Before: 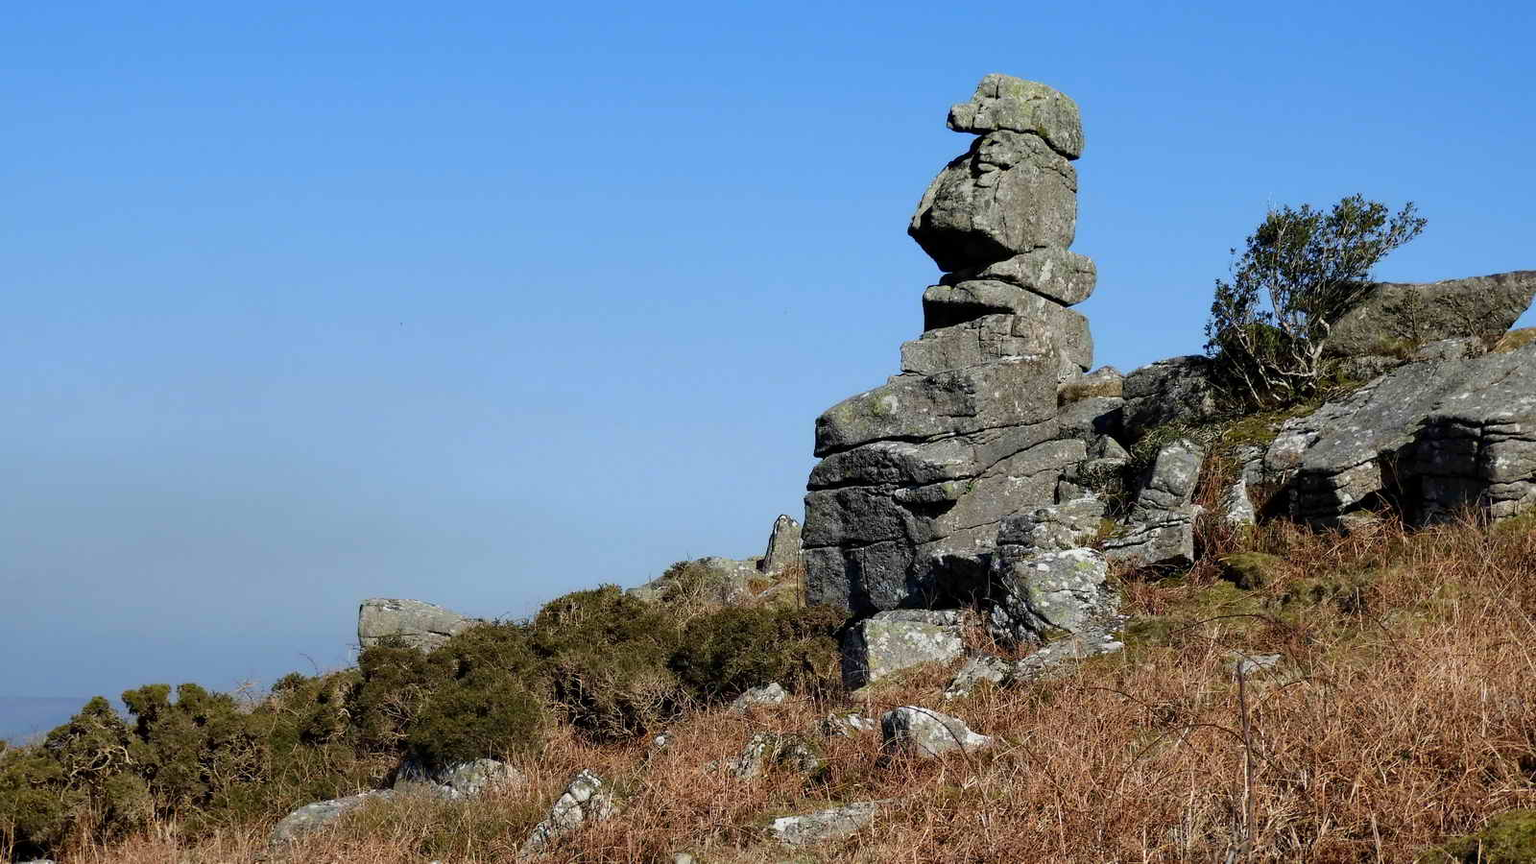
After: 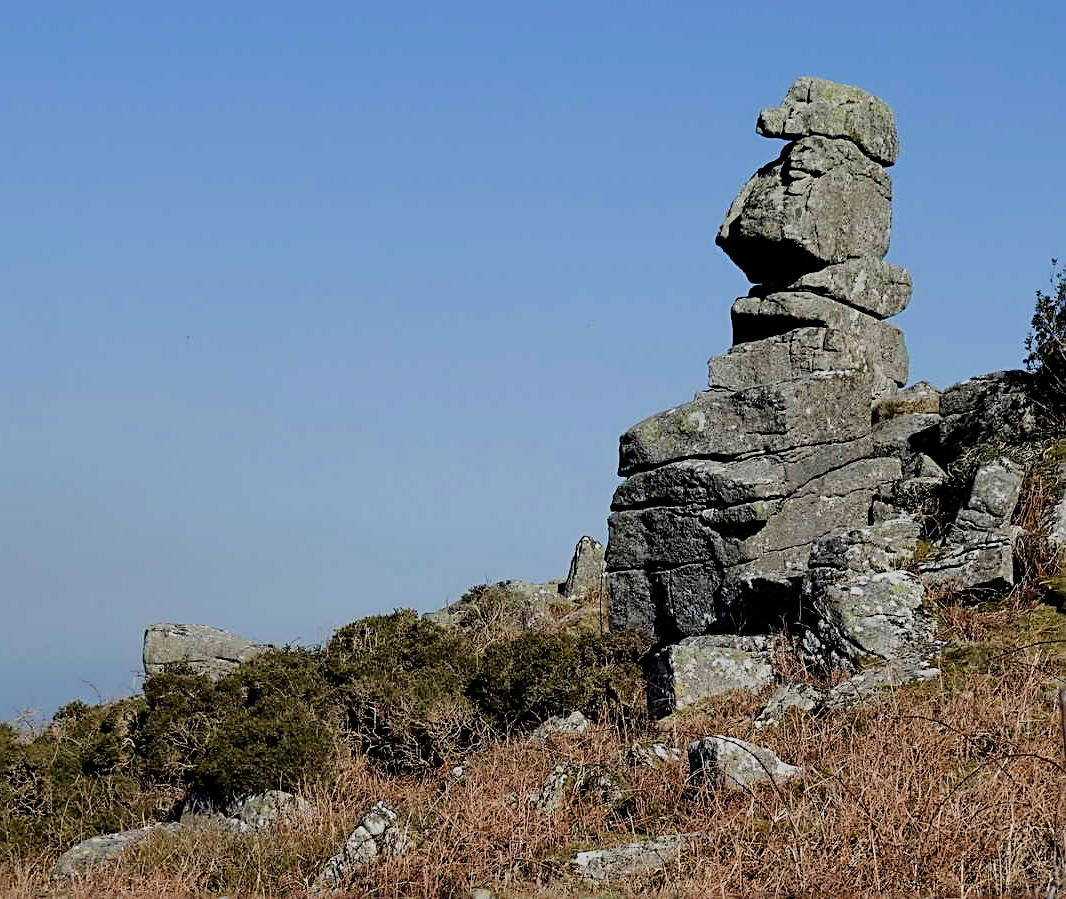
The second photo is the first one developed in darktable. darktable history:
crop and rotate: left 14.385%, right 18.948%
sharpen: radius 2.531, amount 0.628
filmic rgb: black relative exposure -7.65 EV, white relative exposure 4.56 EV, hardness 3.61
